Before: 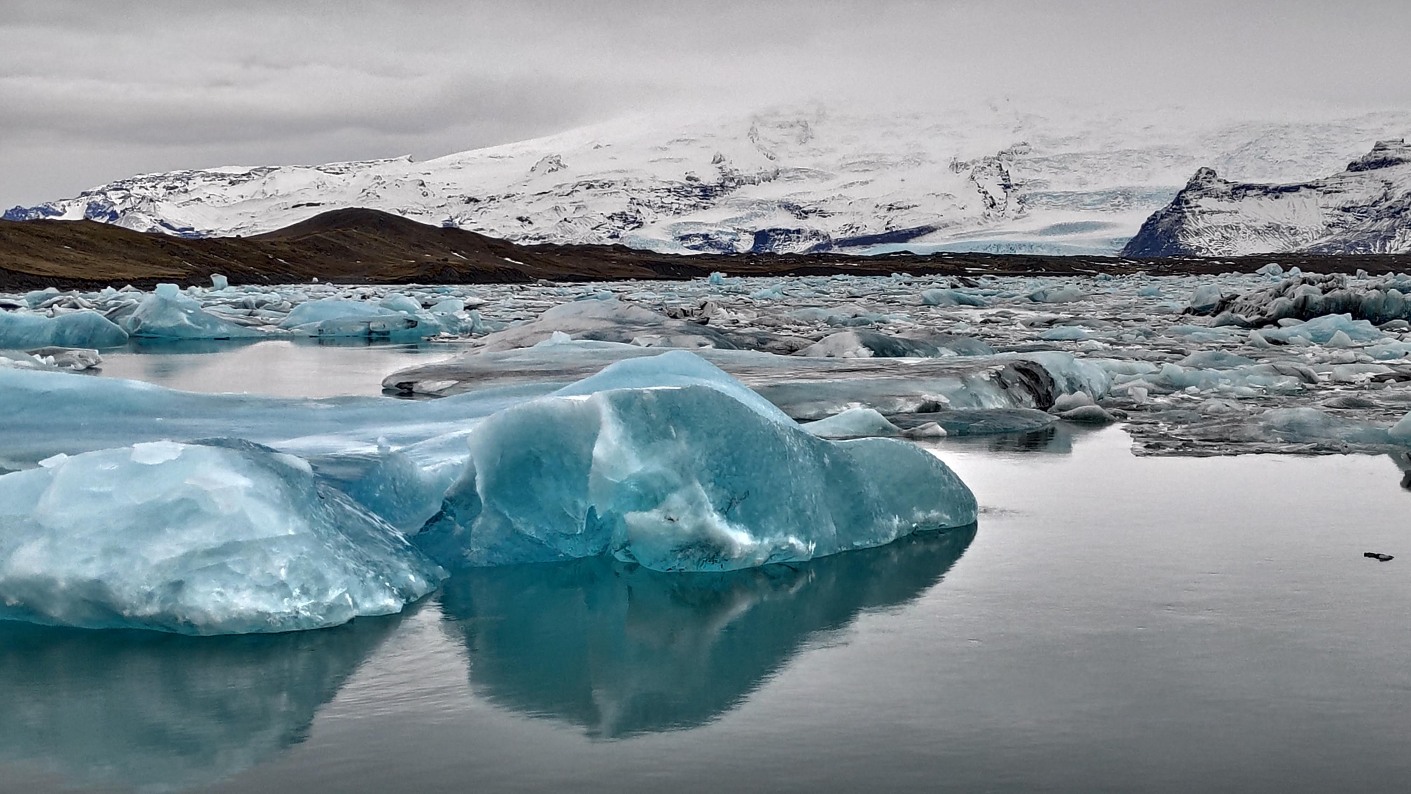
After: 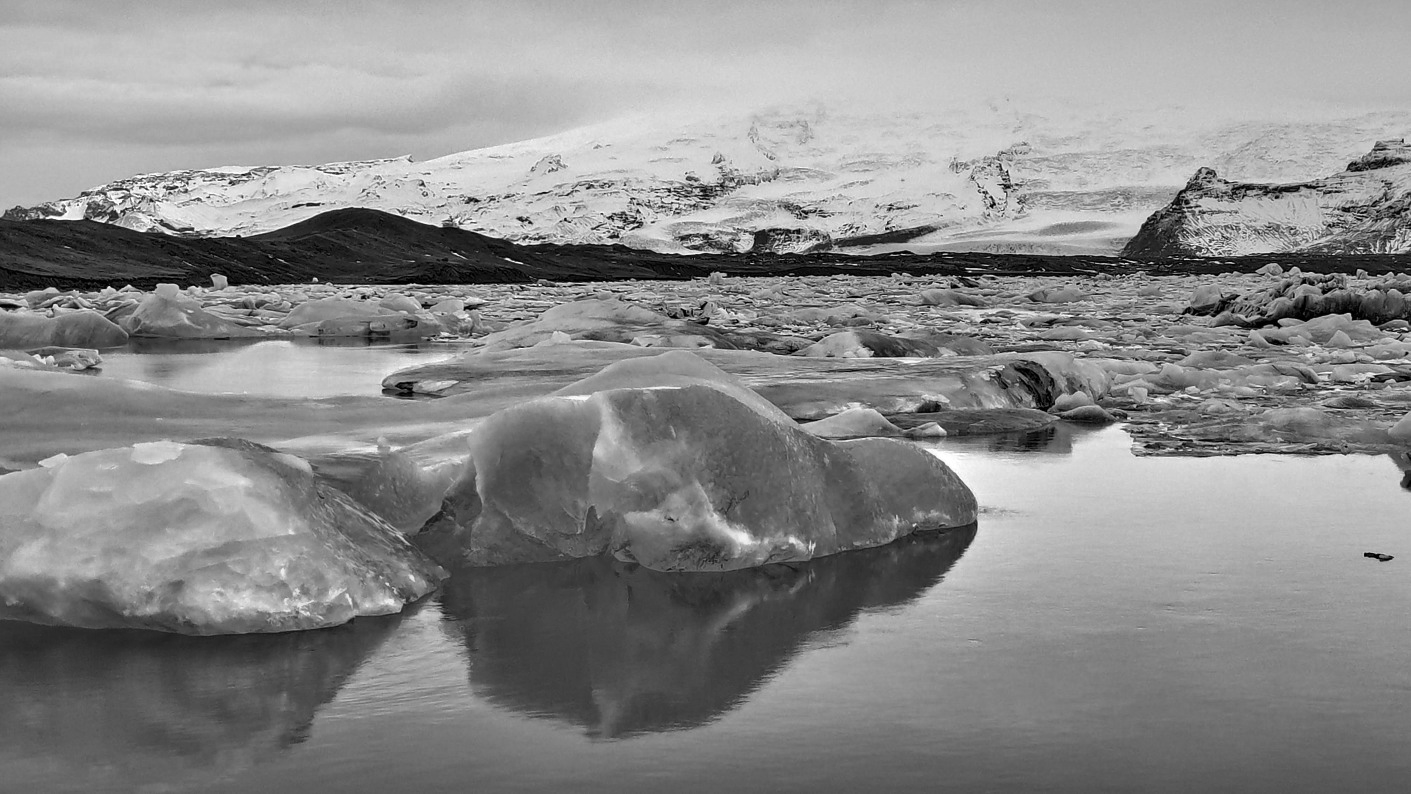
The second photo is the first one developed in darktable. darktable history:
color zones: curves: ch0 [(0.002, 0.593) (0.143, 0.417) (0.285, 0.541) (0.455, 0.289) (0.608, 0.327) (0.727, 0.283) (0.869, 0.571) (1, 0.603)]; ch1 [(0, 0) (0.143, 0) (0.286, 0) (0.429, 0) (0.571, 0) (0.714, 0) (0.857, 0)]
tone equalizer: edges refinement/feathering 500, mask exposure compensation -1.57 EV, preserve details no
